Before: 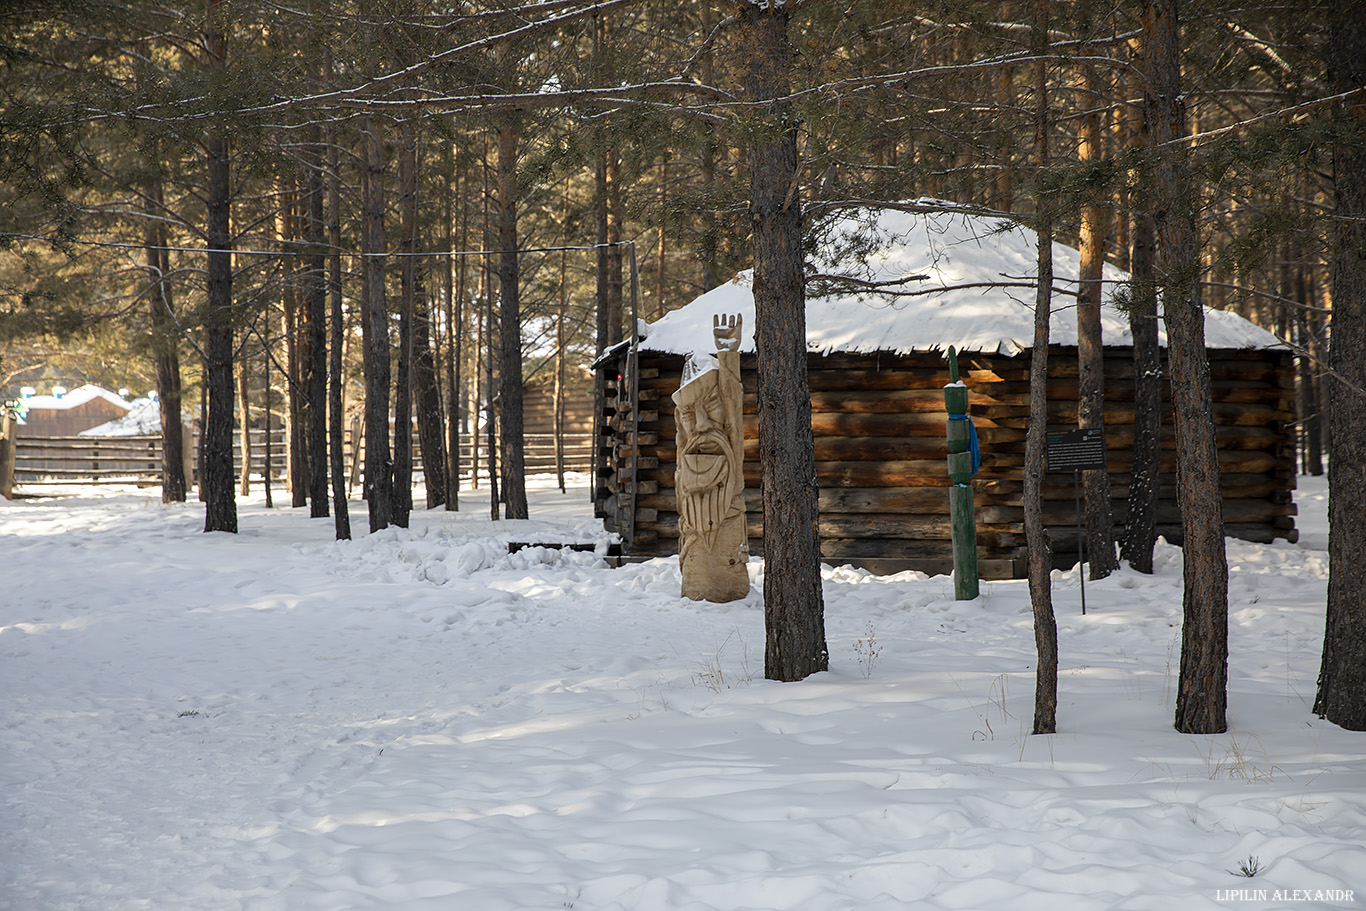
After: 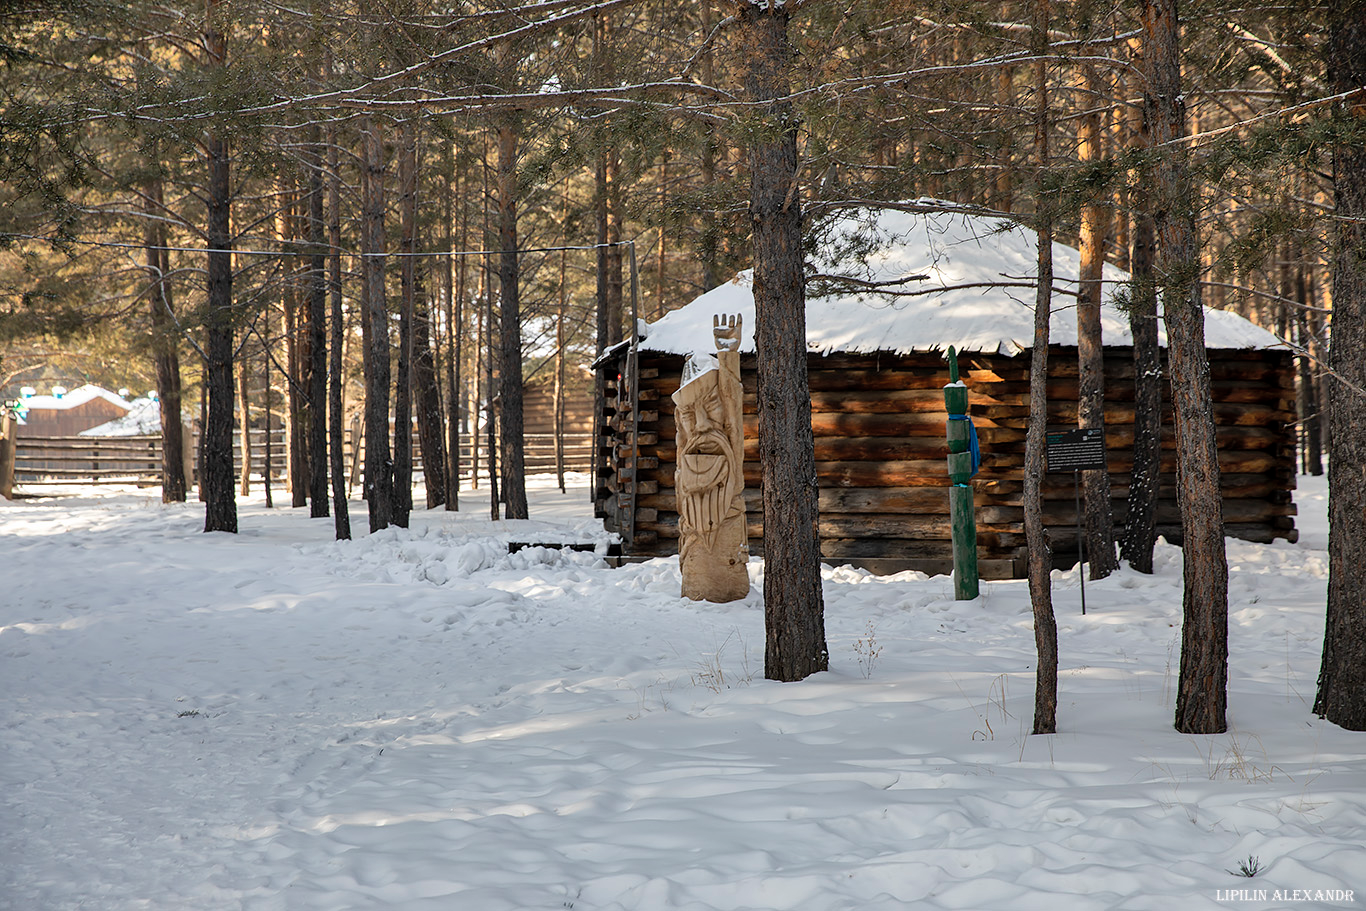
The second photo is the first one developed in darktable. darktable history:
contrast brightness saturation: saturation -0.05
shadows and highlights: shadows 60, soften with gaussian
